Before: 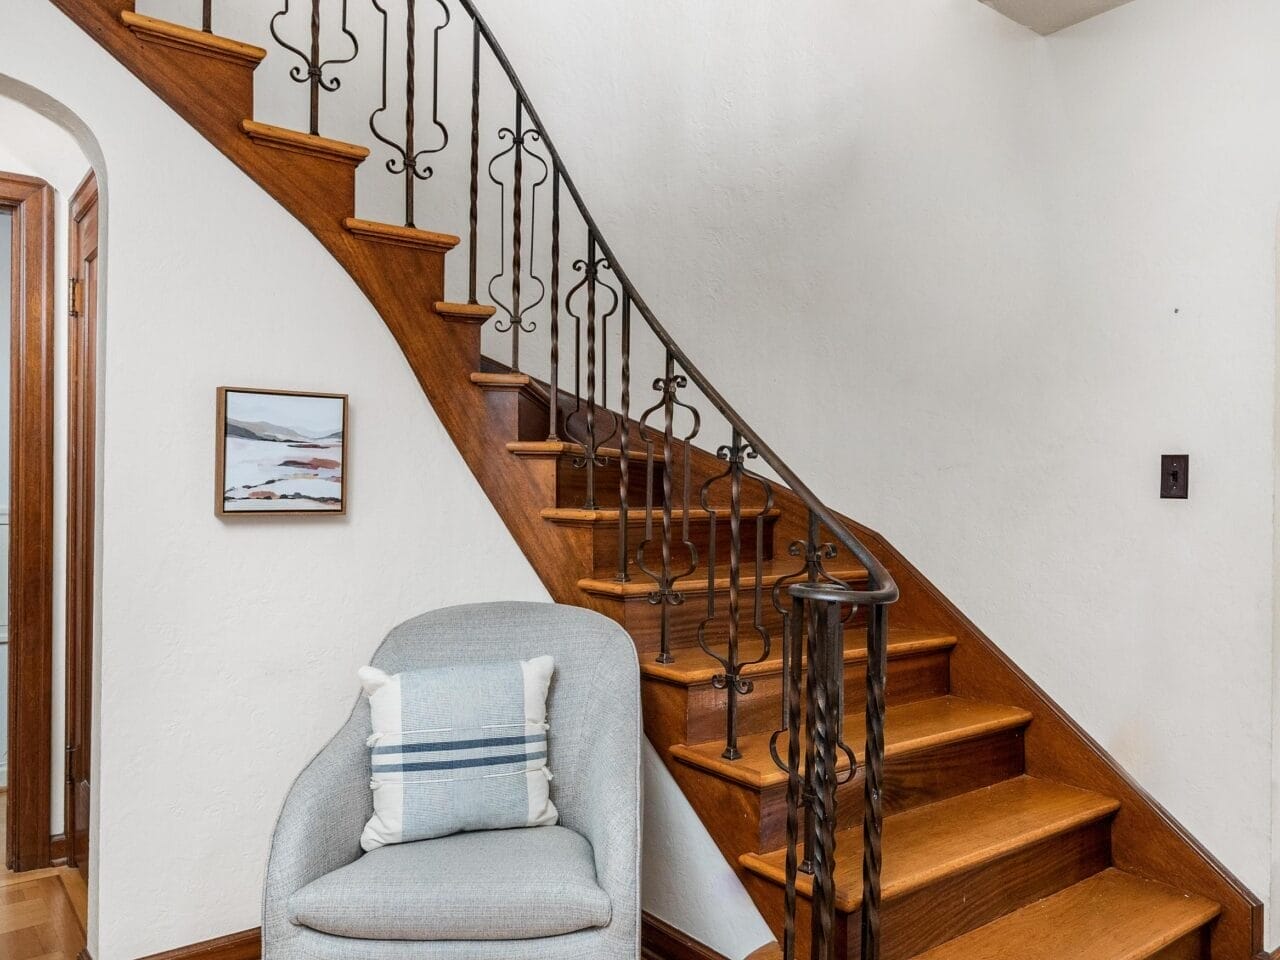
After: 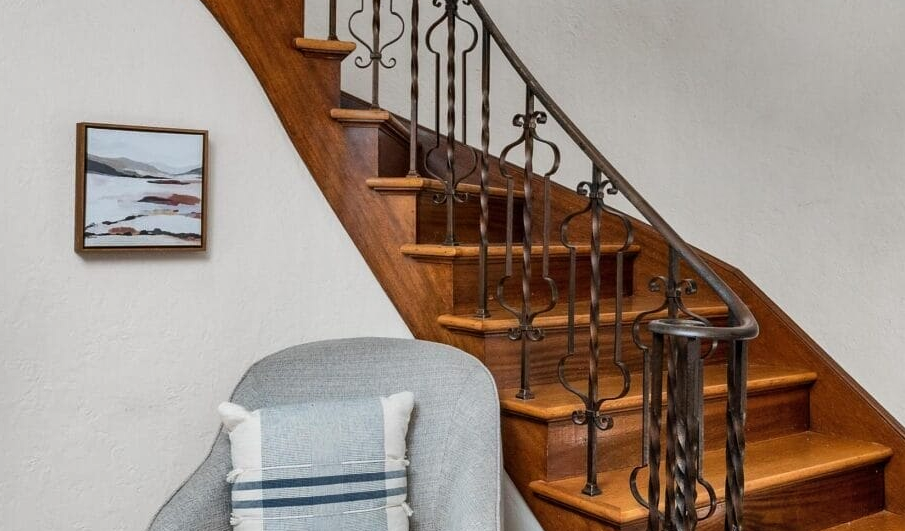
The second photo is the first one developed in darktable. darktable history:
crop: left 10.963%, top 27.57%, right 18.309%, bottom 17.055%
shadows and highlights: low approximation 0.01, soften with gaussian
